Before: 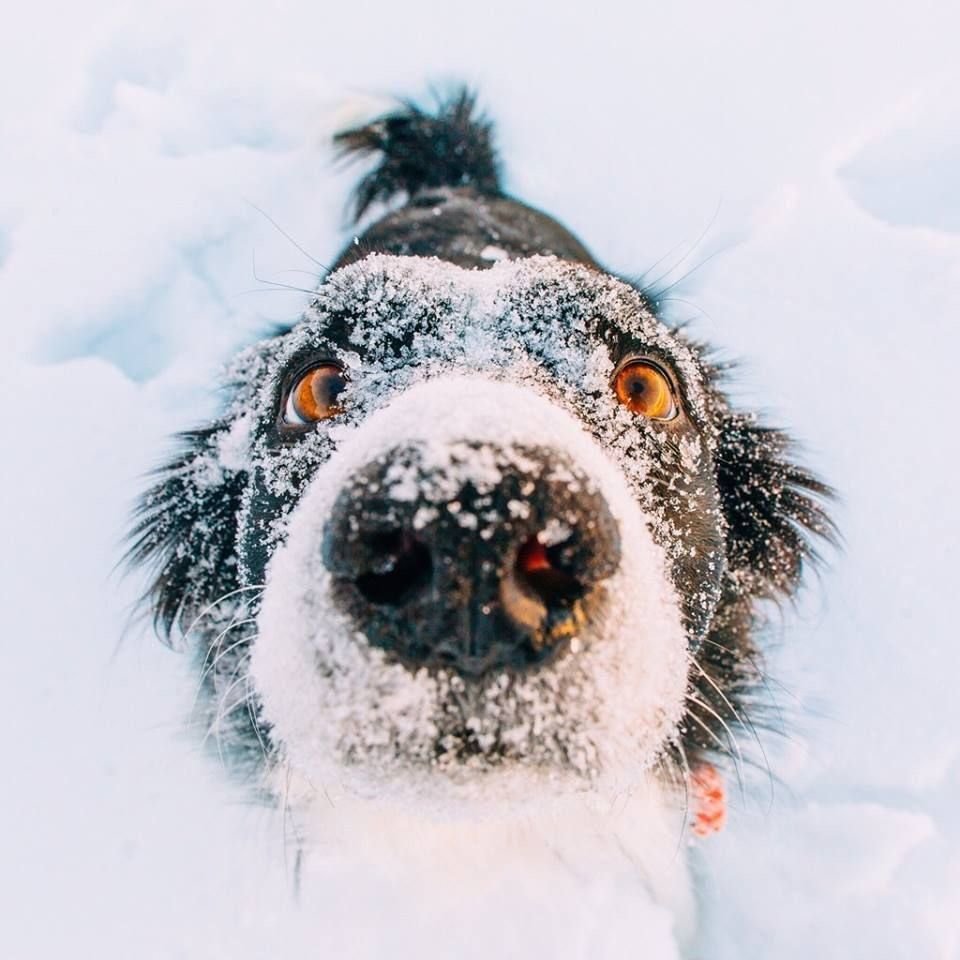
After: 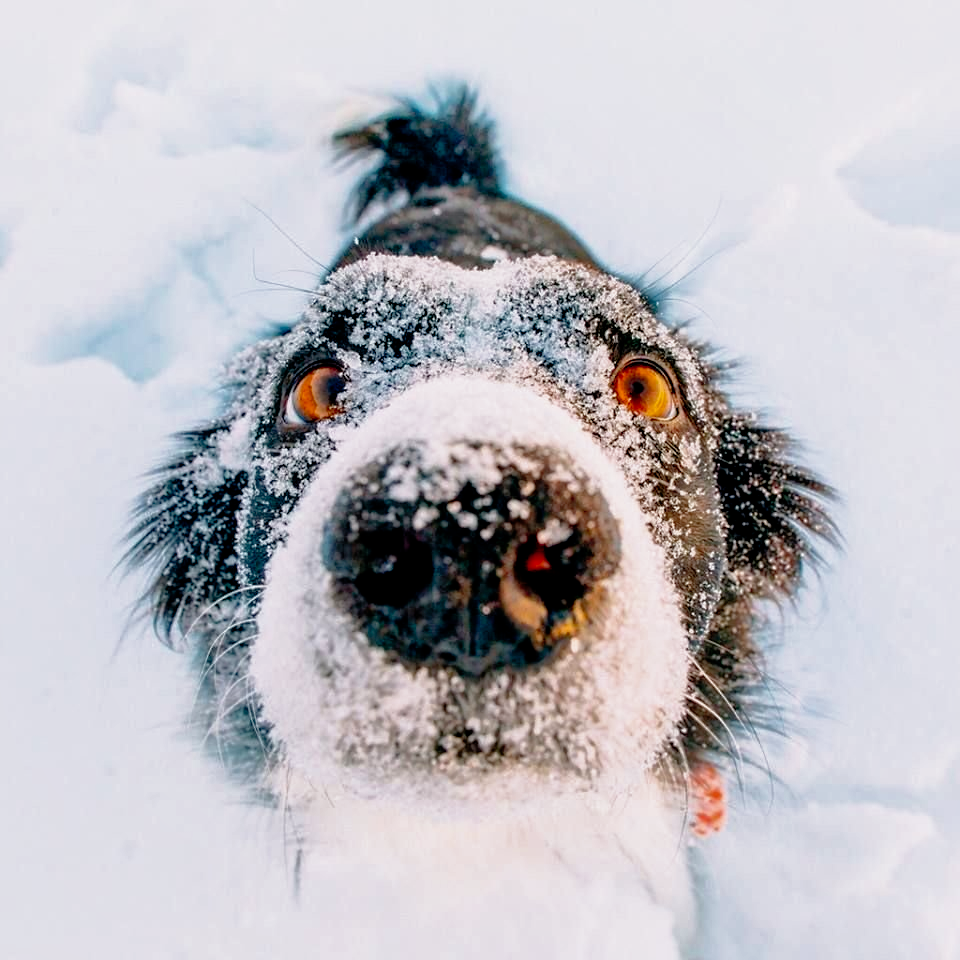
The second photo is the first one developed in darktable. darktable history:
filmic rgb: black relative exposure -6.3 EV, white relative exposure 2.8 EV, threshold 3 EV, target black luminance 0%, hardness 4.6, latitude 67.35%, contrast 1.292, shadows ↔ highlights balance -3.5%, preserve chrominance no, color science v4 (2020), contrast in shadows soft, enable highlight reconstruction true
shadows and highlights: on, module defaults
